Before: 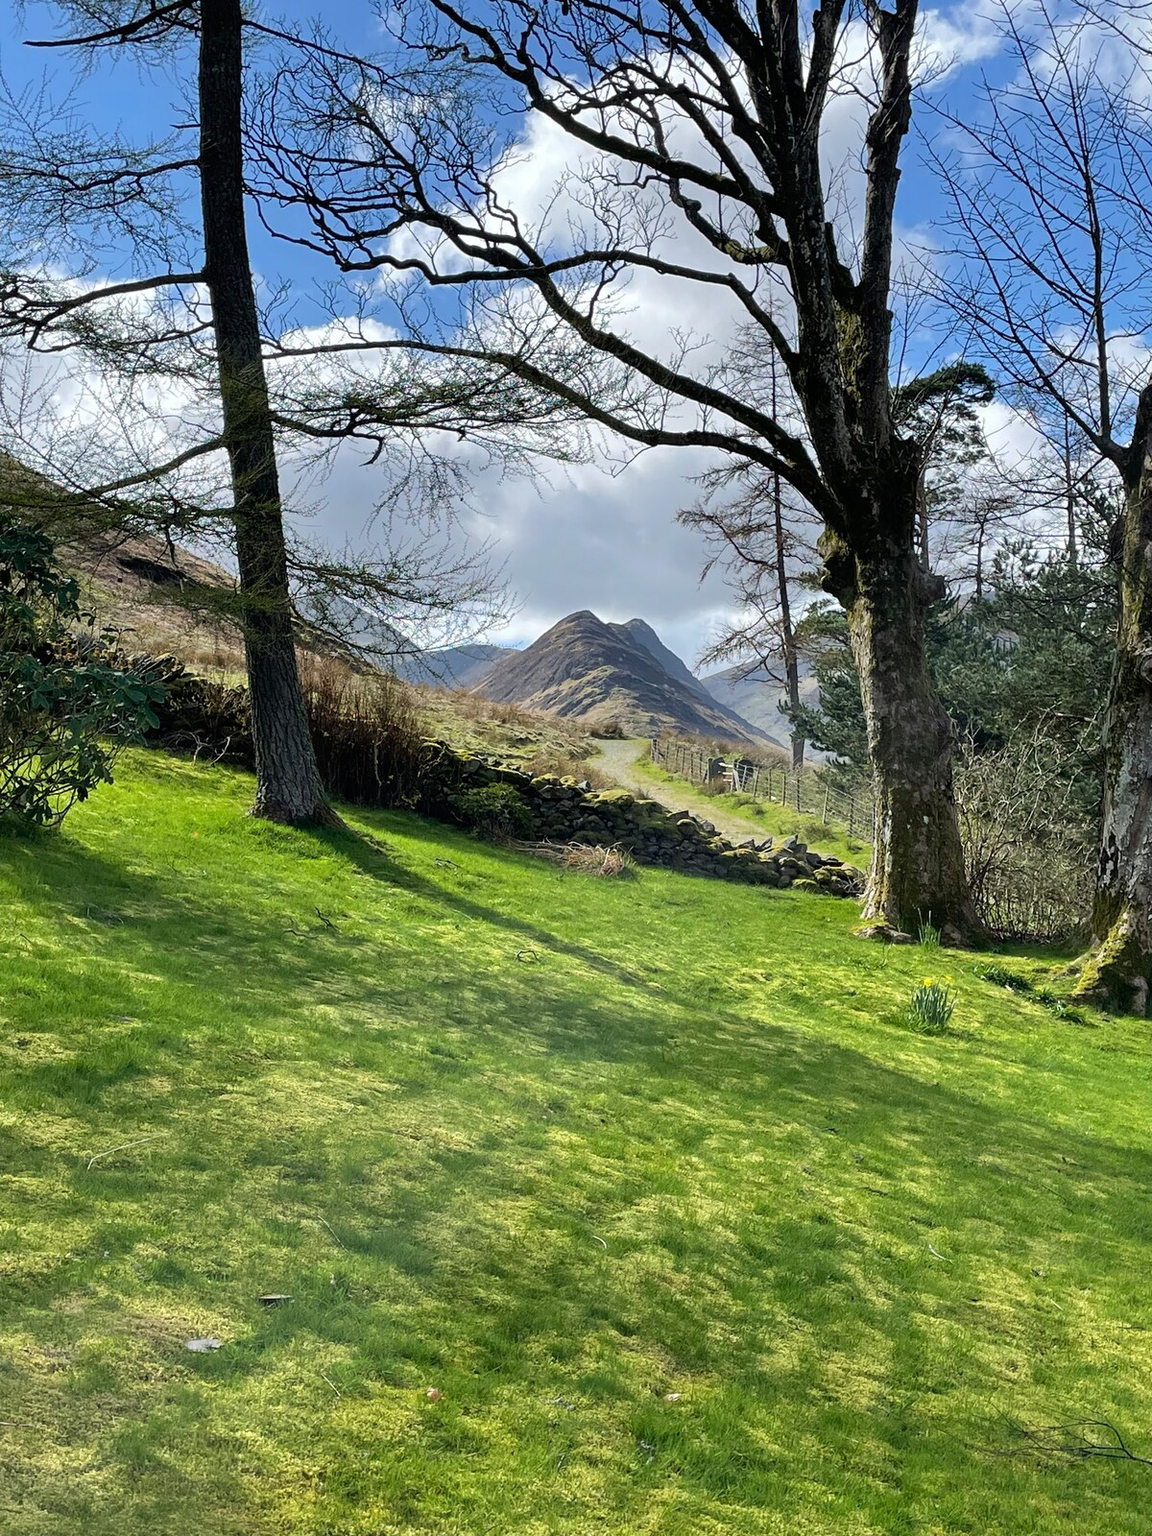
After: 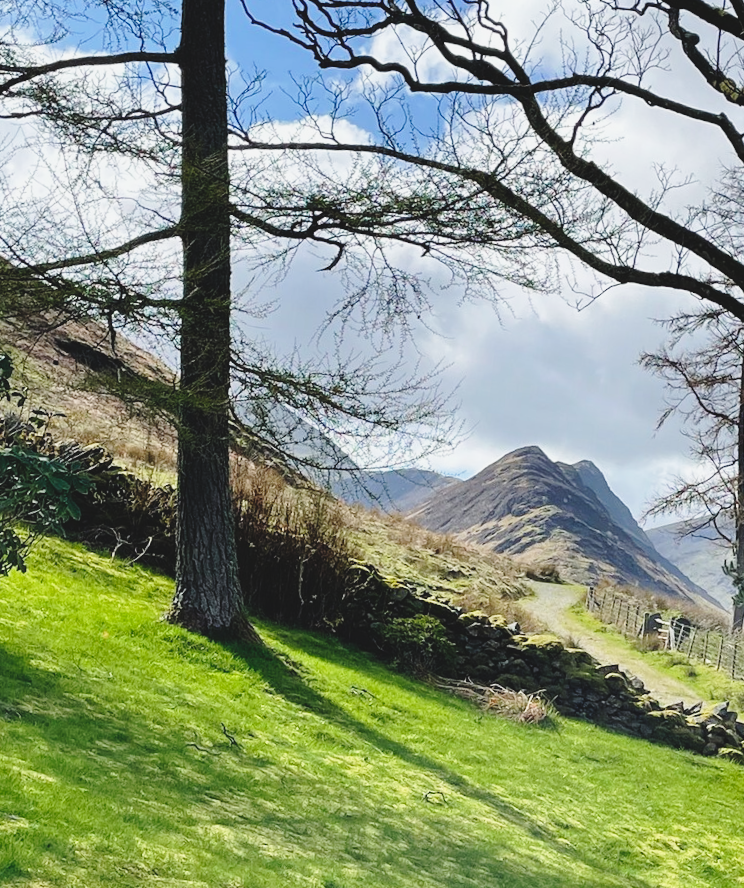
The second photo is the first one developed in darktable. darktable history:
exposure: black level correction -0.015, exposure -0.514 EV, compensate highlight preservation false
crop and rotate: angle -6.16°, left 2.01%, top 6.837%, right 27.432%, bottom 30.029%
base curve: curves: ch0 [(0, 0) (0.028, 0.03) (0.121, 0.232) (0.46, 0.748) (0.859, 0.968) (1, 1)], preserve colors none
